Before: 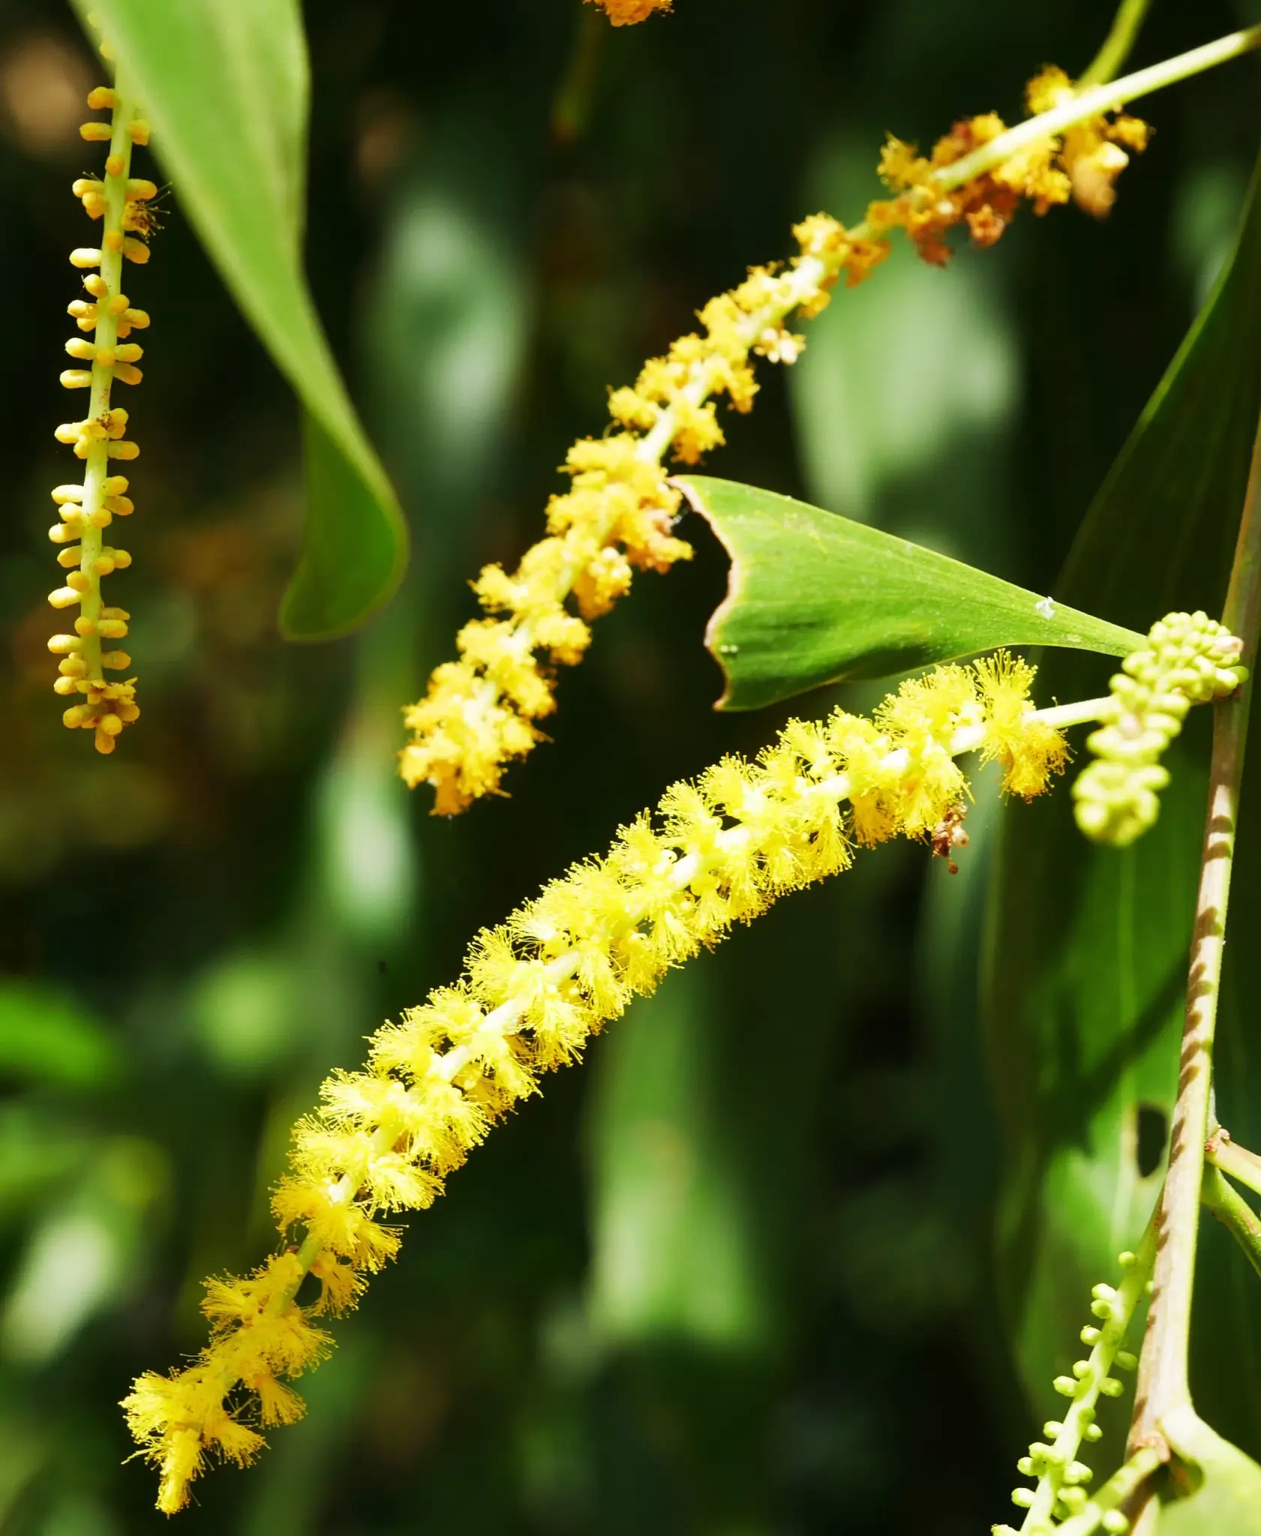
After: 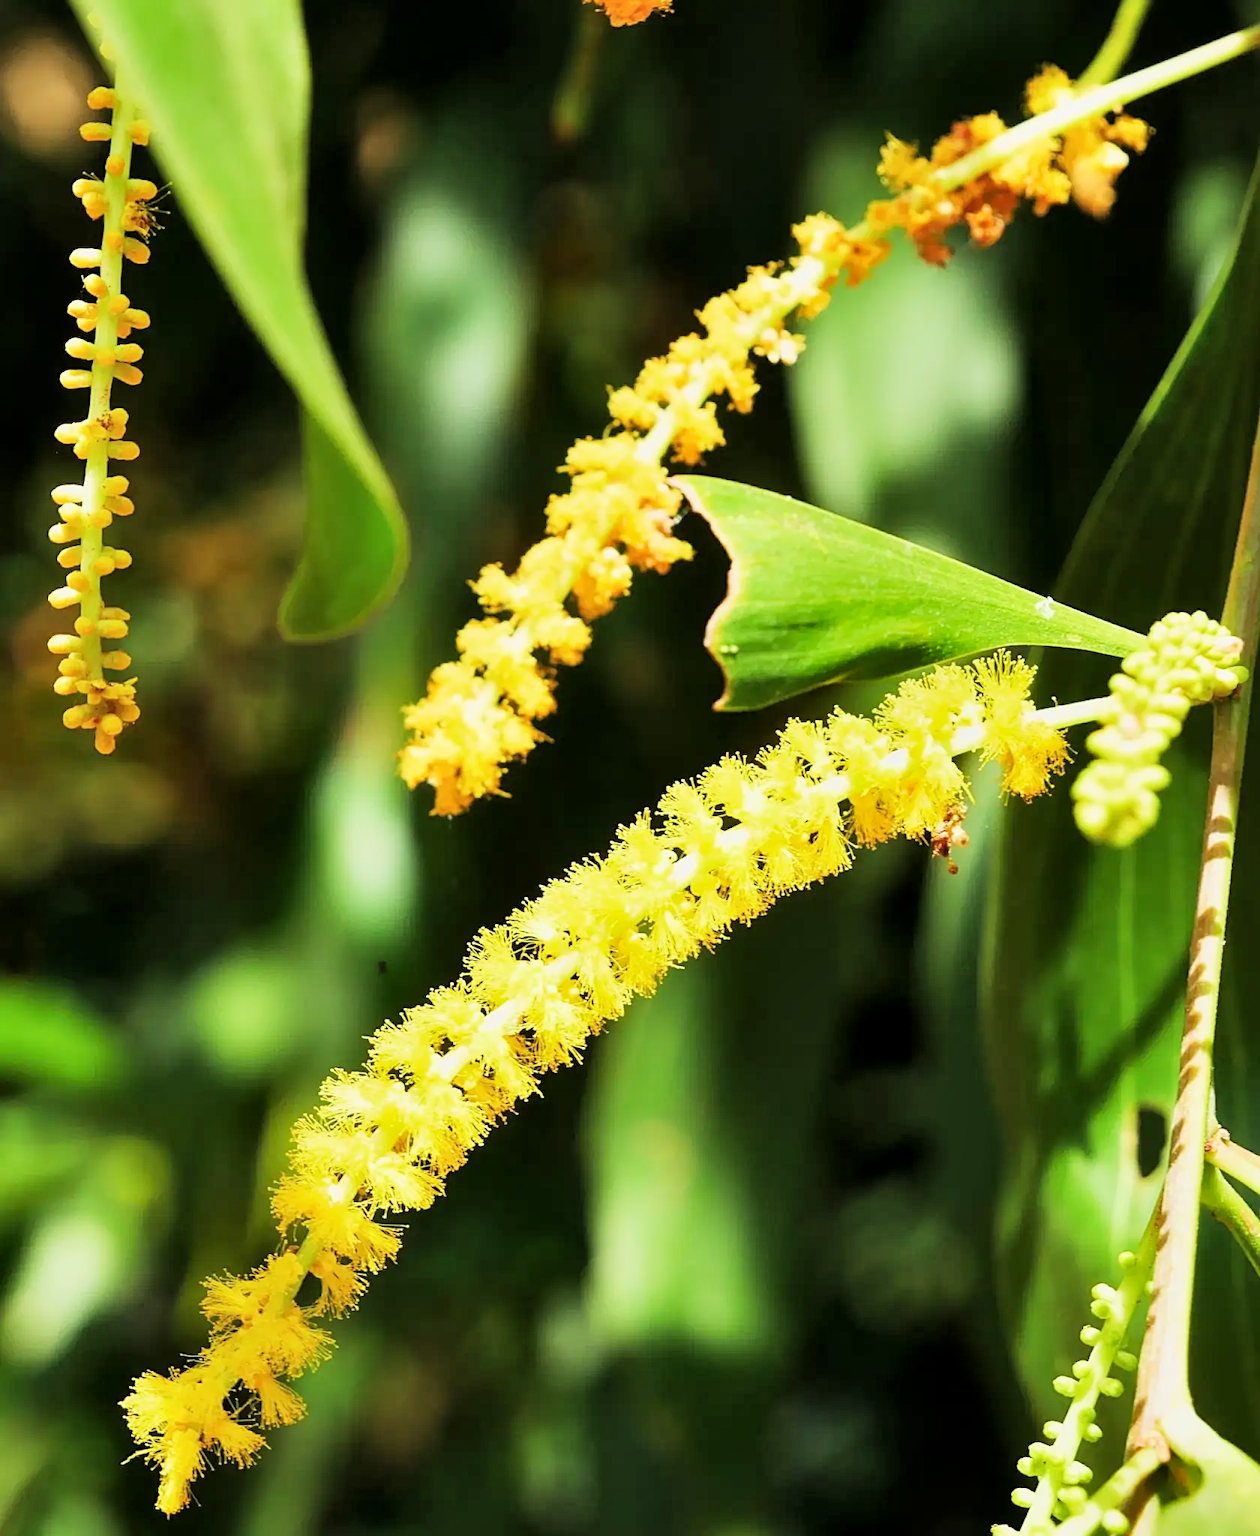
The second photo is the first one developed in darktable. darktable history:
sharpen: on, module defaults
local contrast: highlights 102%, shadows 99%, detail 120%, midtone range 0.2
filmic rgb: black relative exposure -7.65 EV, white relative exposure 4.56 EV, hardness 3.61, contrast 1.058, color science v6 (2022)
shadows and highlights: shadows 30.7, highlights -62.85, soften with gaussian
exposure: black level correction 0, exposure 0.889 EV, compensate highlight preservation false
